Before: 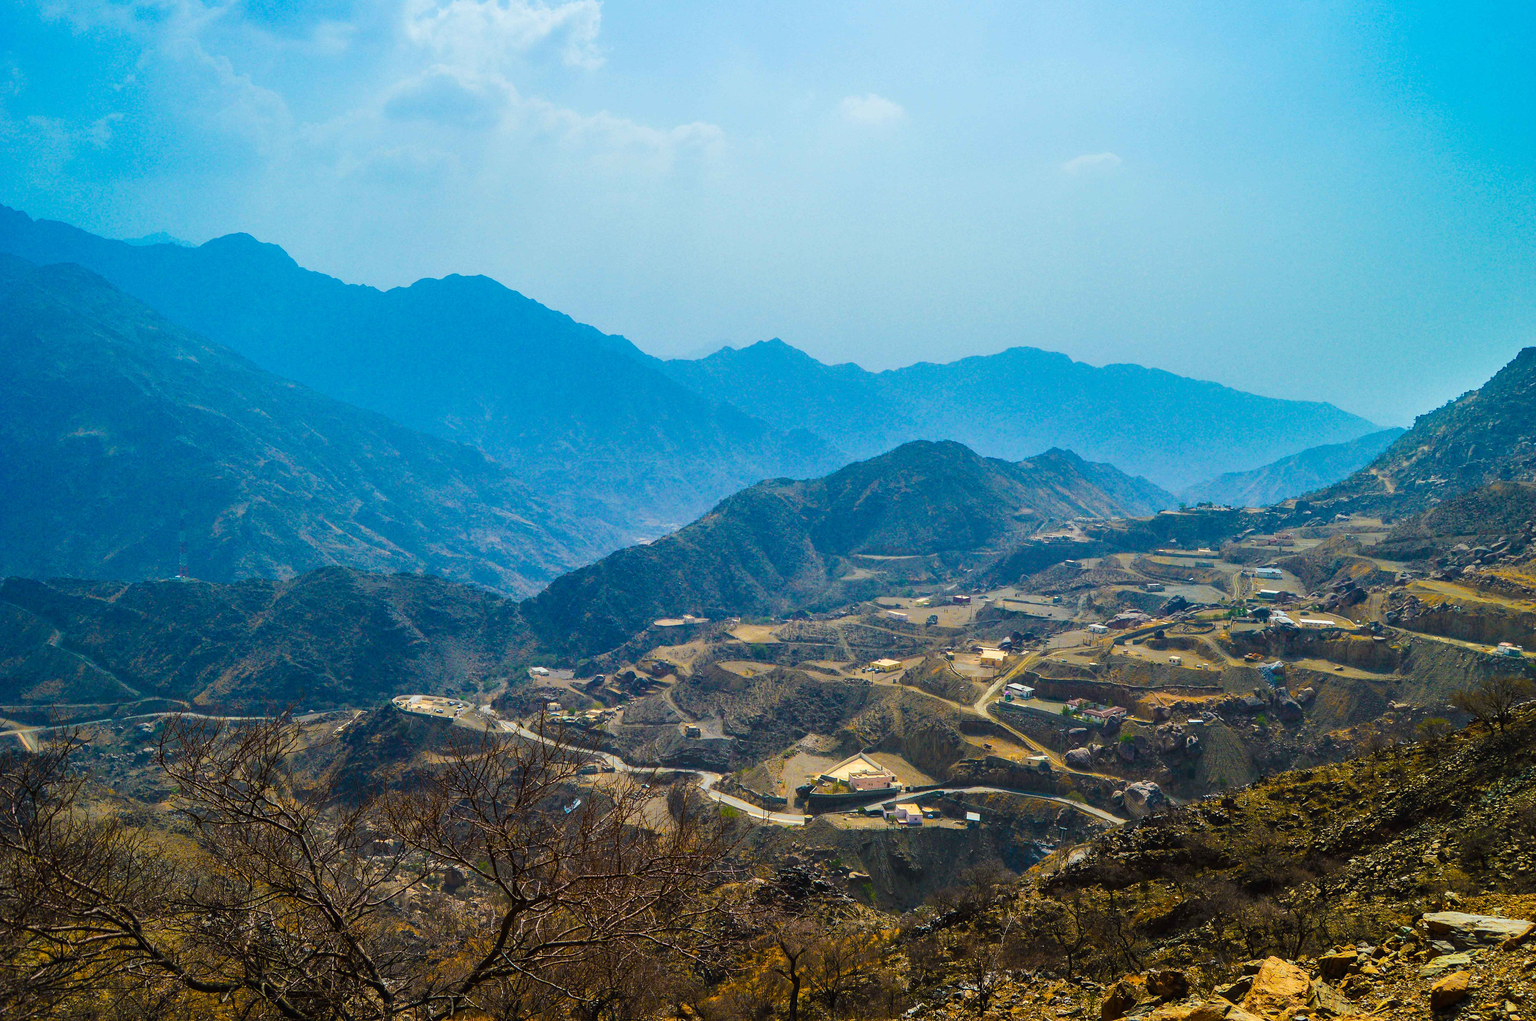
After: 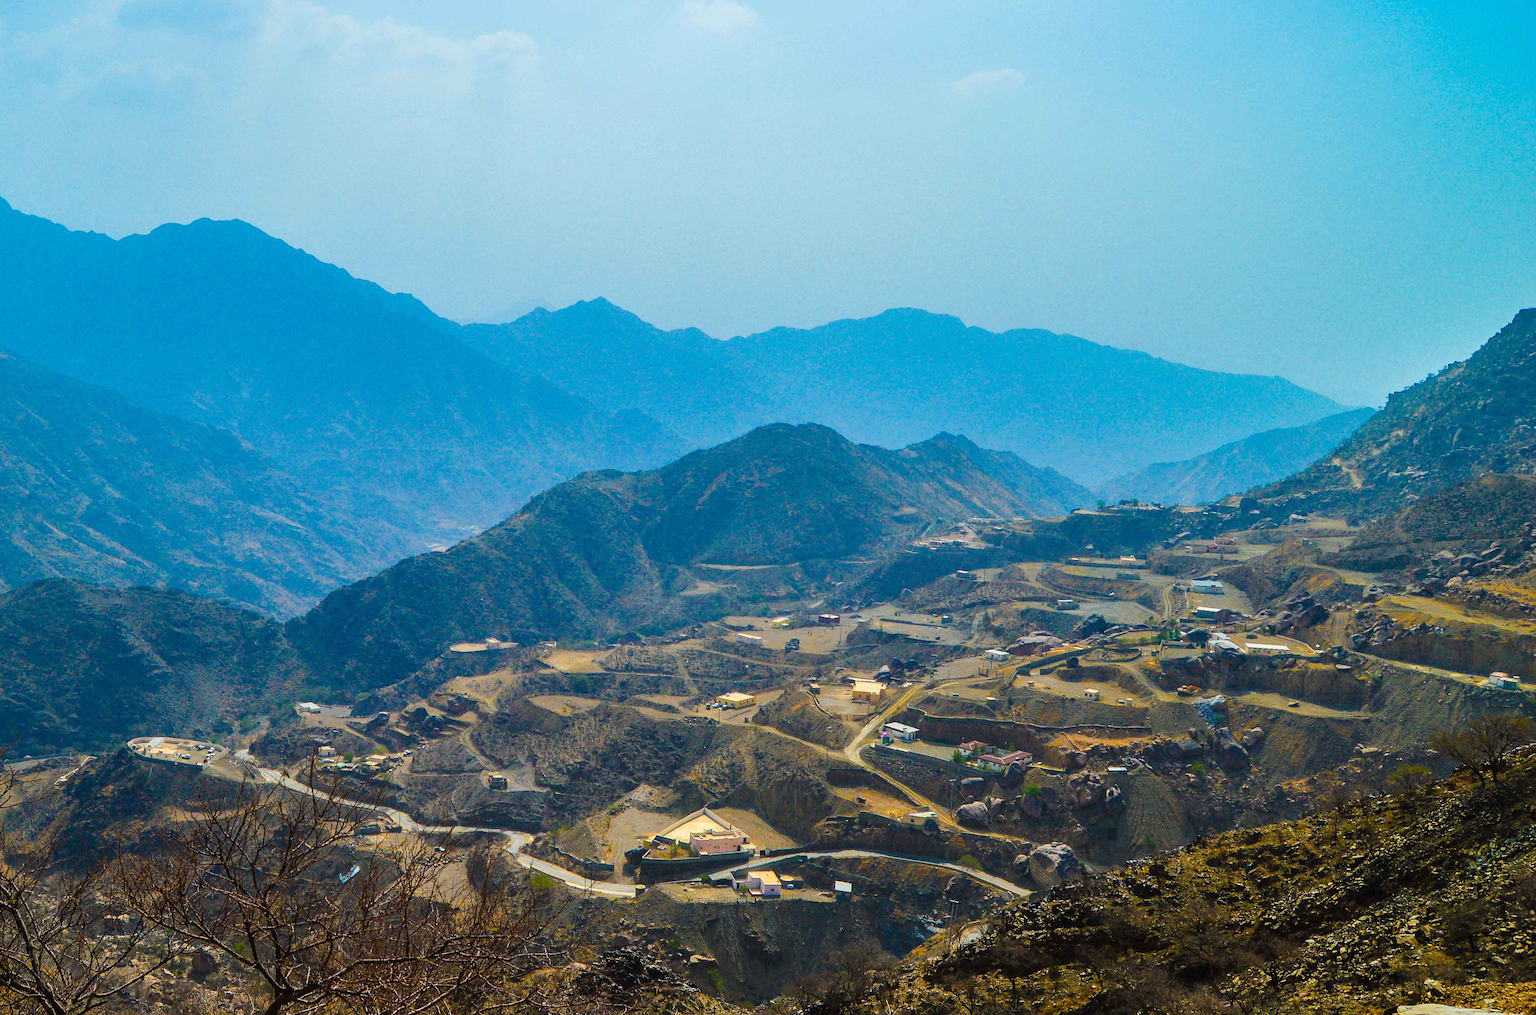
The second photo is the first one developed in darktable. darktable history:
crop: left 18.824%, top 9.539%, right 0.001%, bottom 9.745%
tone equalizer: -8 EV -0.554 EV
